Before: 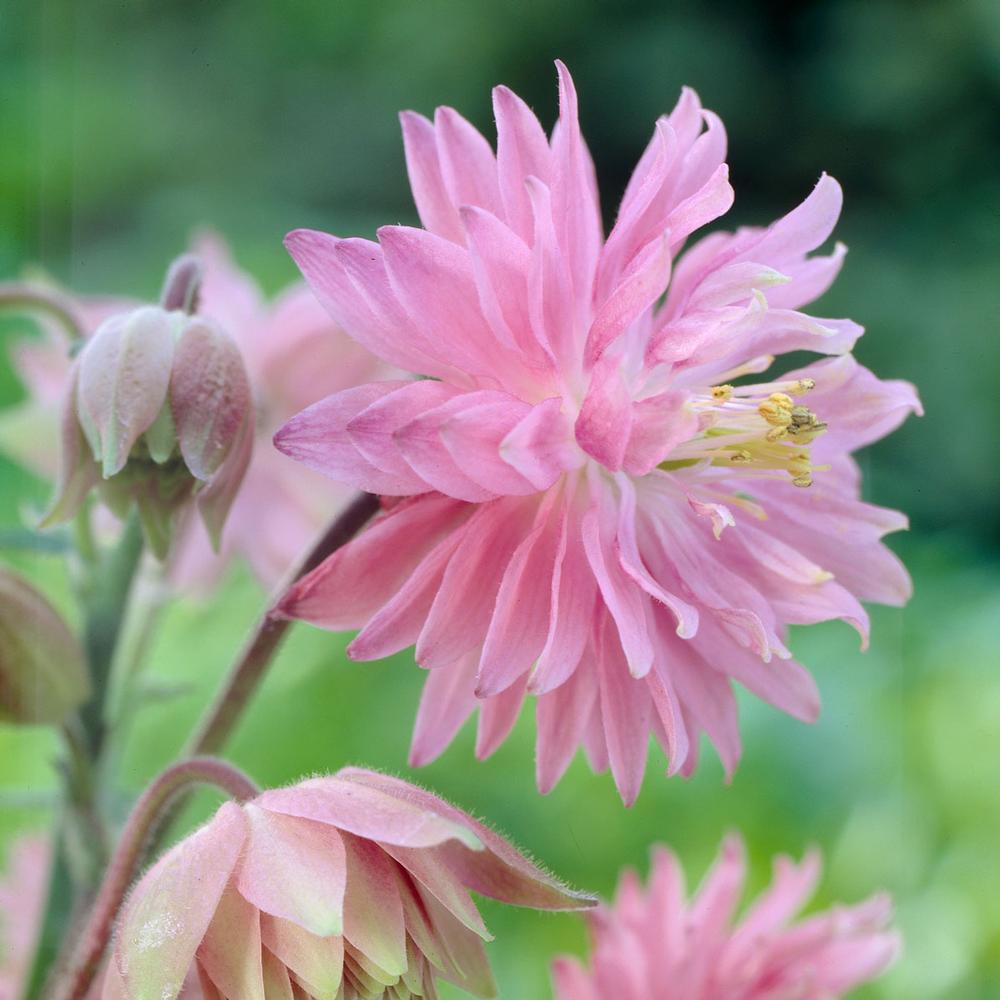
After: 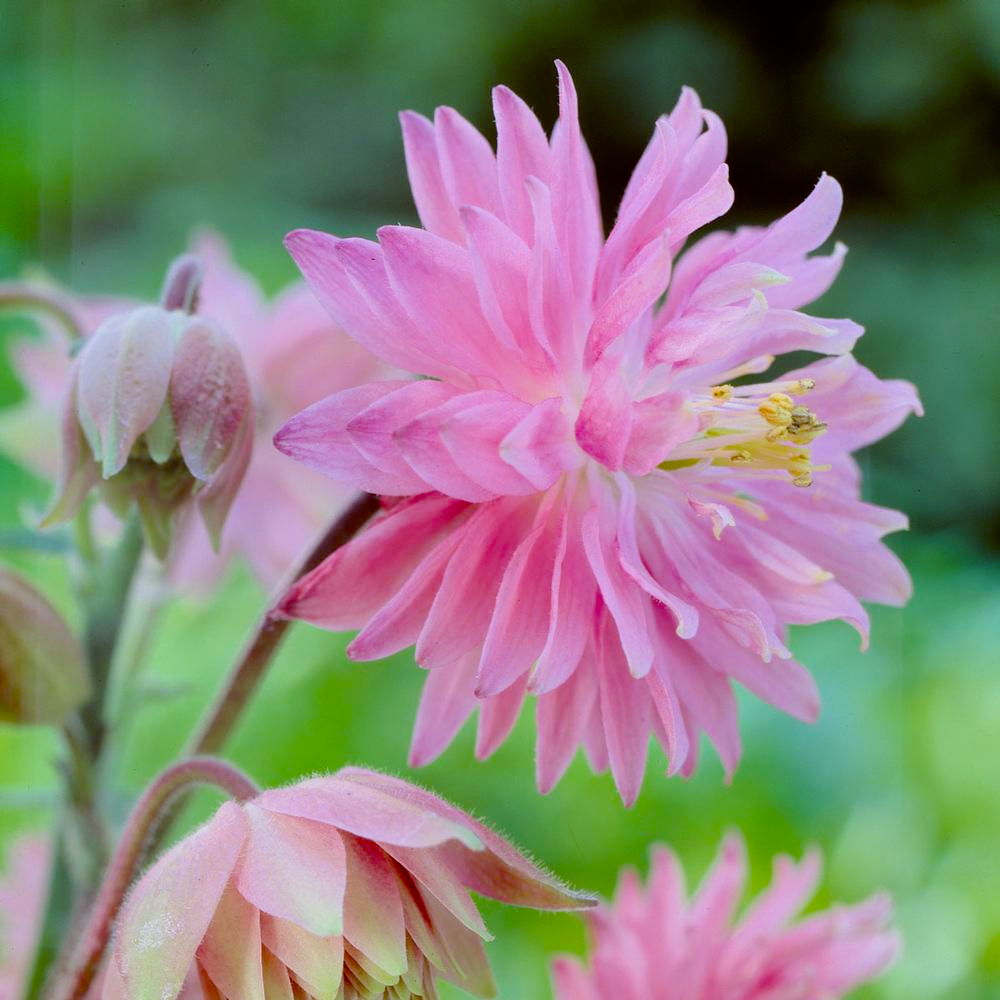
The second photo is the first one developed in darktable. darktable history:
color balance: lift [1, 1.015, 1.004, 0.985], gamma [1, 0.958, 0.971, 1.042], gain [1, 0.956, 0.977, 1.044]
filmic rgb: black relative exposure -7.75 EV, white relative exposure 4.4 EV, threshold 3 EV, target black luminance 0%, hardness 3.76, latitude 50.51%, contrast 1.074, highlights saturation mix 10%, shadows ↔ highlights balance -0.22%, color science v4 (2020), enable highlight reconstruction true
